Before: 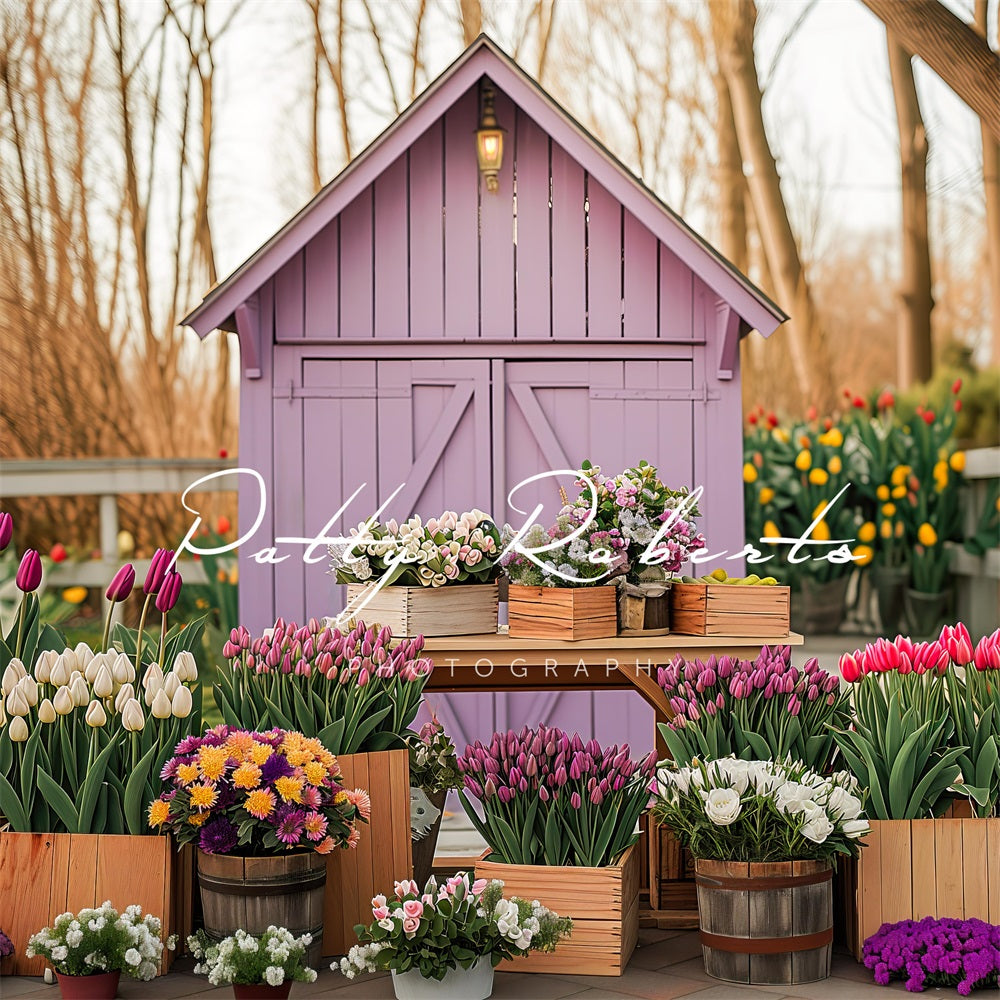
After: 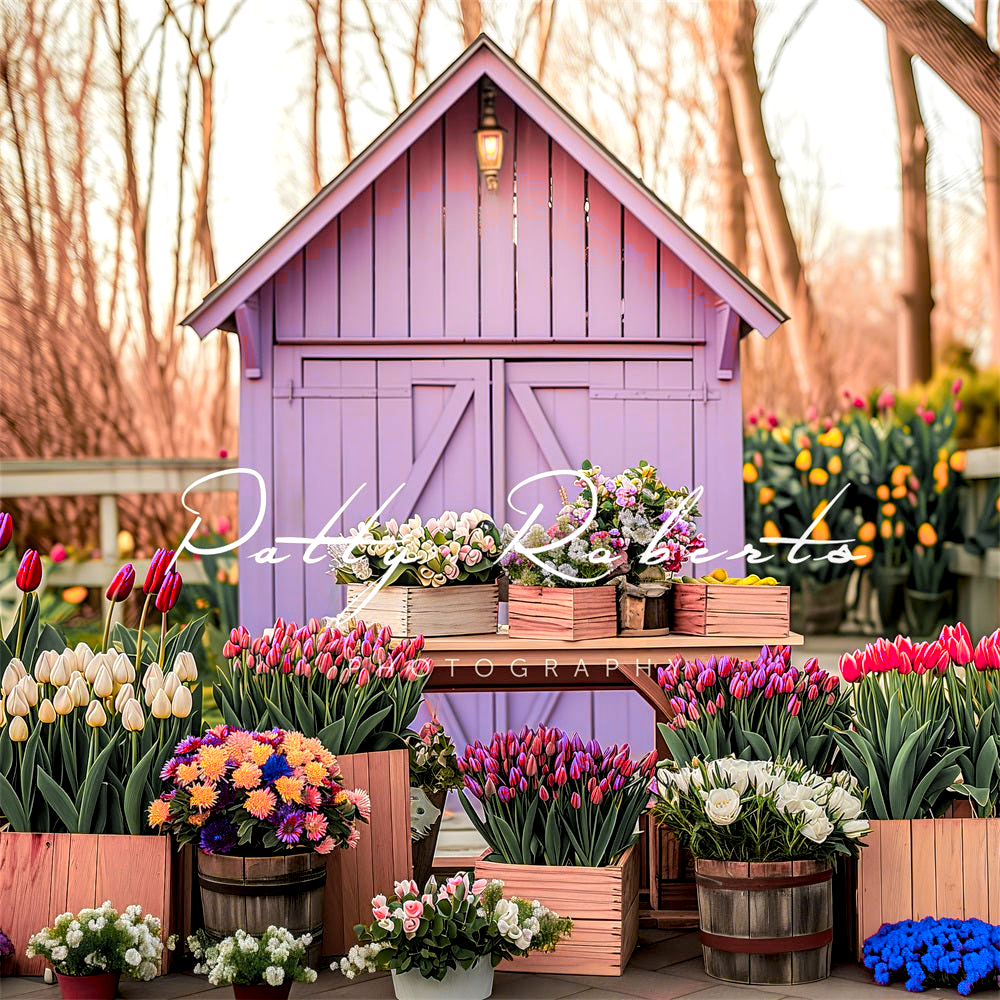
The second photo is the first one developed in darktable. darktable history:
tone equalizer: -8 EV -0.41 EV, -7 EV -0.391 EV, -6 EV -0.299 EV, -5 EV -0.187 EV, -3 EV 0.193 EV, -2 EV 0.356 EV, -1 EV 0.369 EV, +0 EV 0.391 EV
color zones: curves: ch0 [(0.257, 0.558) (0.75, 0.565)]; ch1 [(0.004, 0.857) (0.14, 0.416) (0.257, 0.695) (0.442, 0.032) (0.736, 0.266) (0.891, 0.741)]; ch2 [(0, 0.623) (0.112, 0.436) (0.271, 0.474) (0.516, 0.64) (0.743, 0.286)]
exposure: black level correction 0.006, exposure -0.227 EV, compensate exposure bias true, compensate highlight preservation false
local contrast: on, module defaults
